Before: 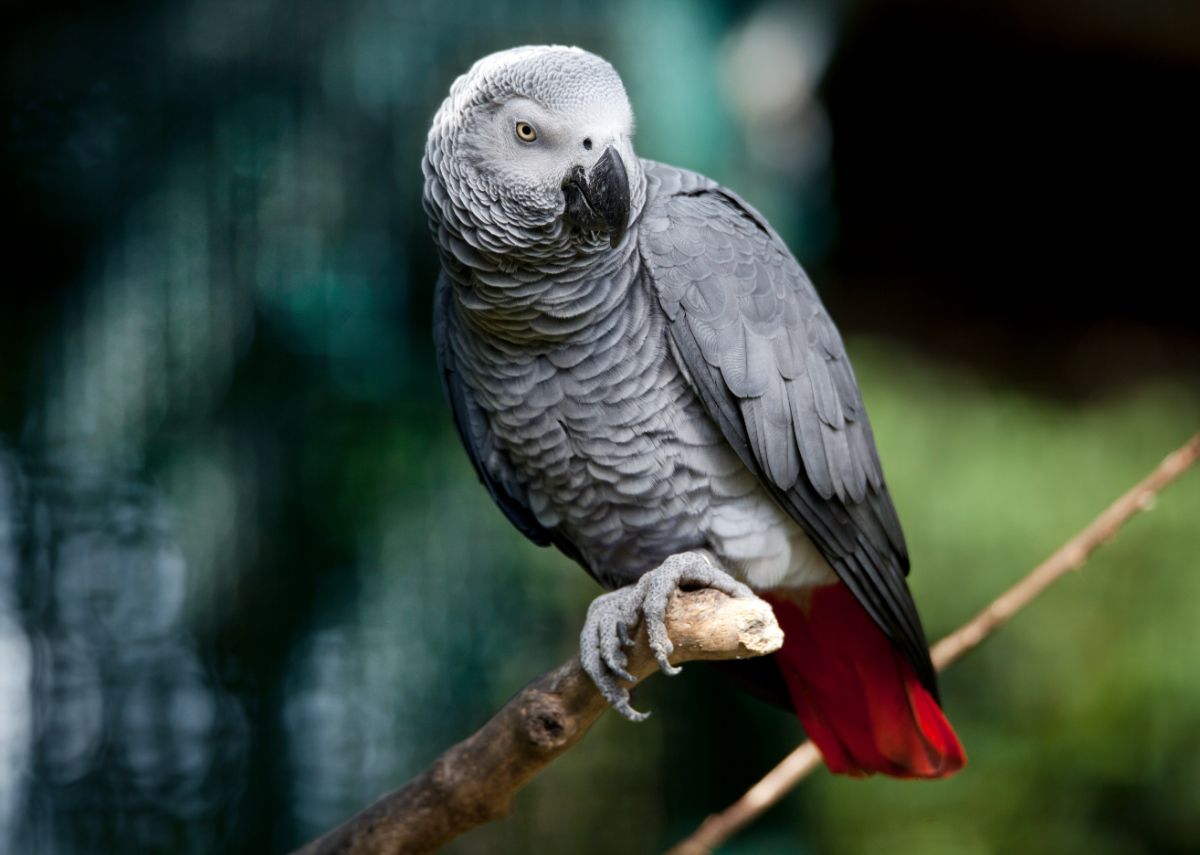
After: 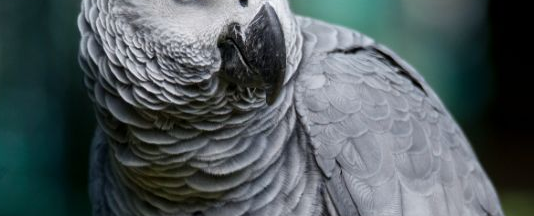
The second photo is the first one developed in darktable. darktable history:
crop: left 28.721%, top 16.829%, right 26.748%, bottom 57.861%
